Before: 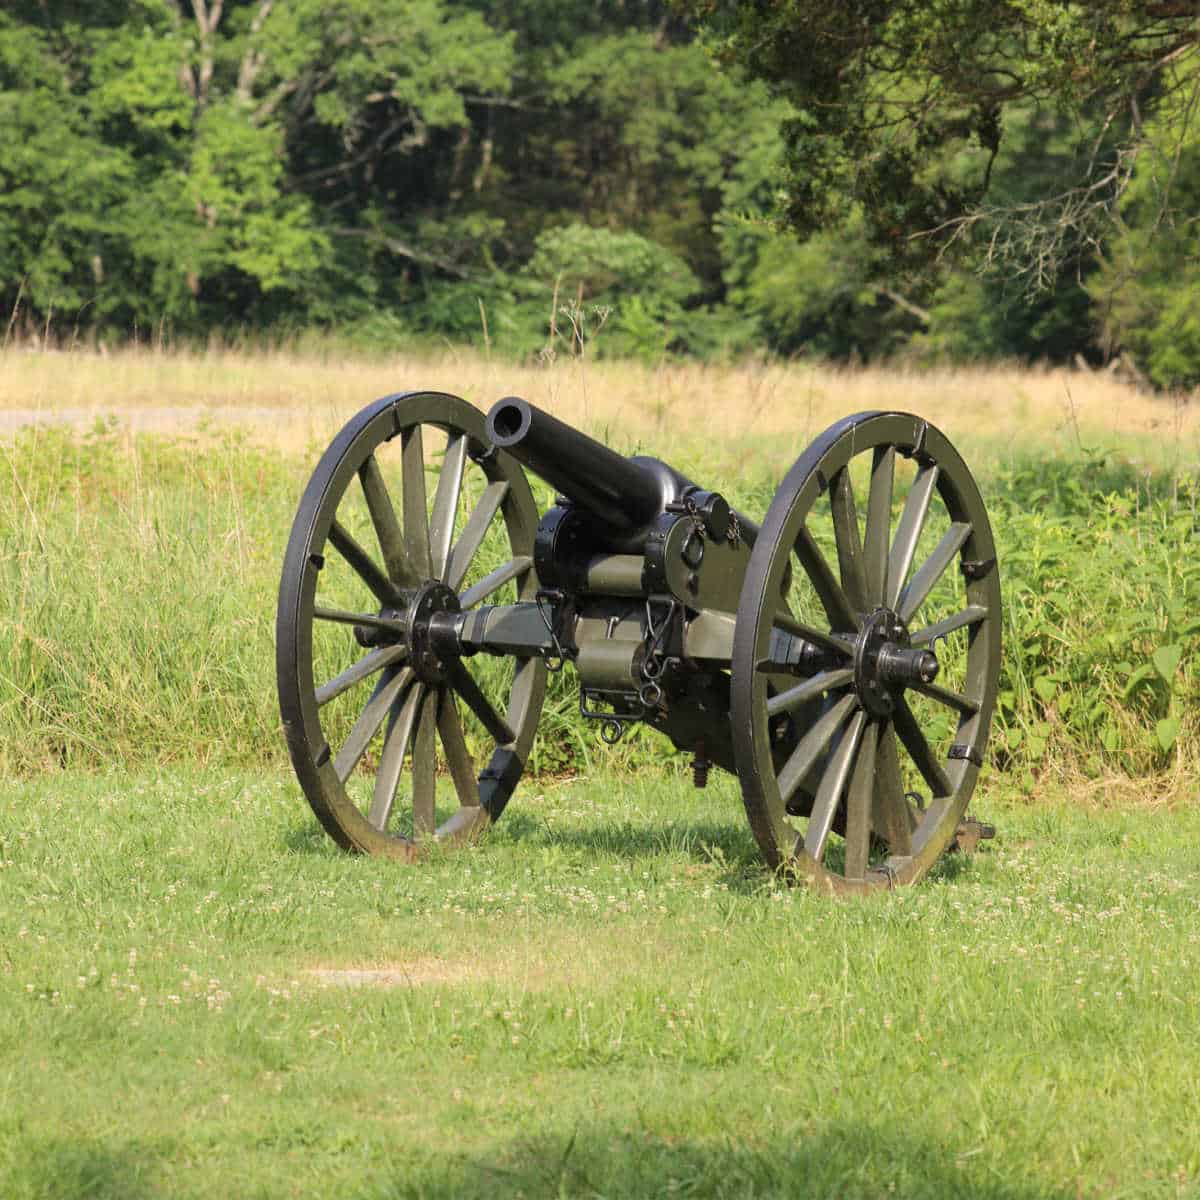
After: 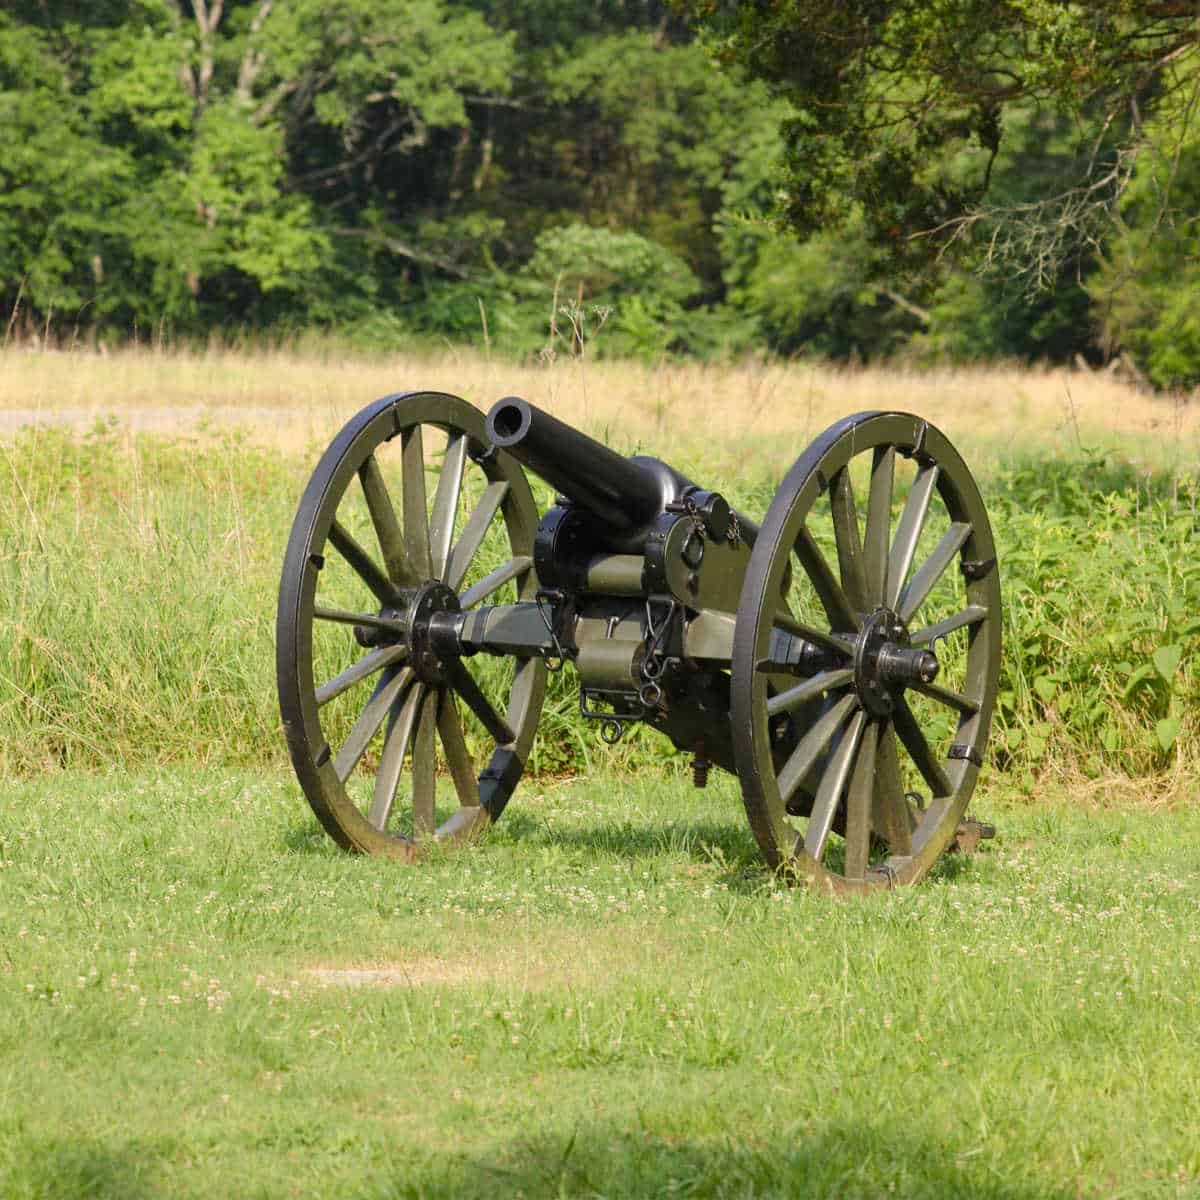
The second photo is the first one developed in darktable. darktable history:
color balance rgb: perceptual saturation grading › global saturation 20%, perceptual saturation grading › highlights -25%, perceptual saturation grading › shadows 25%
white balance: emerald 1
